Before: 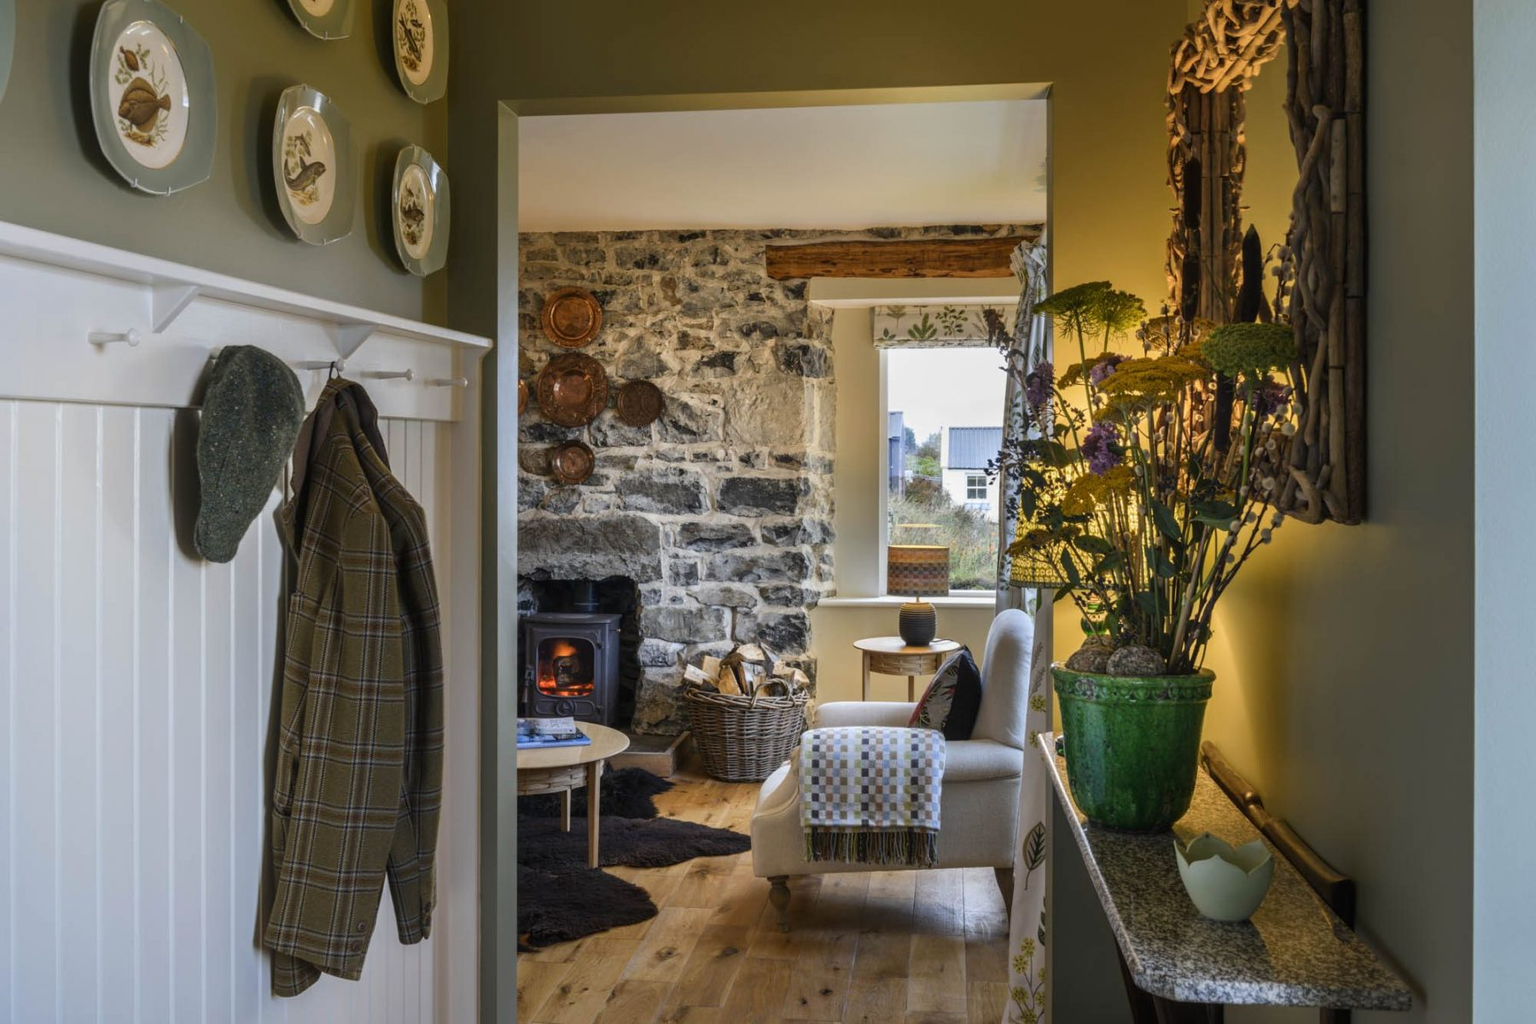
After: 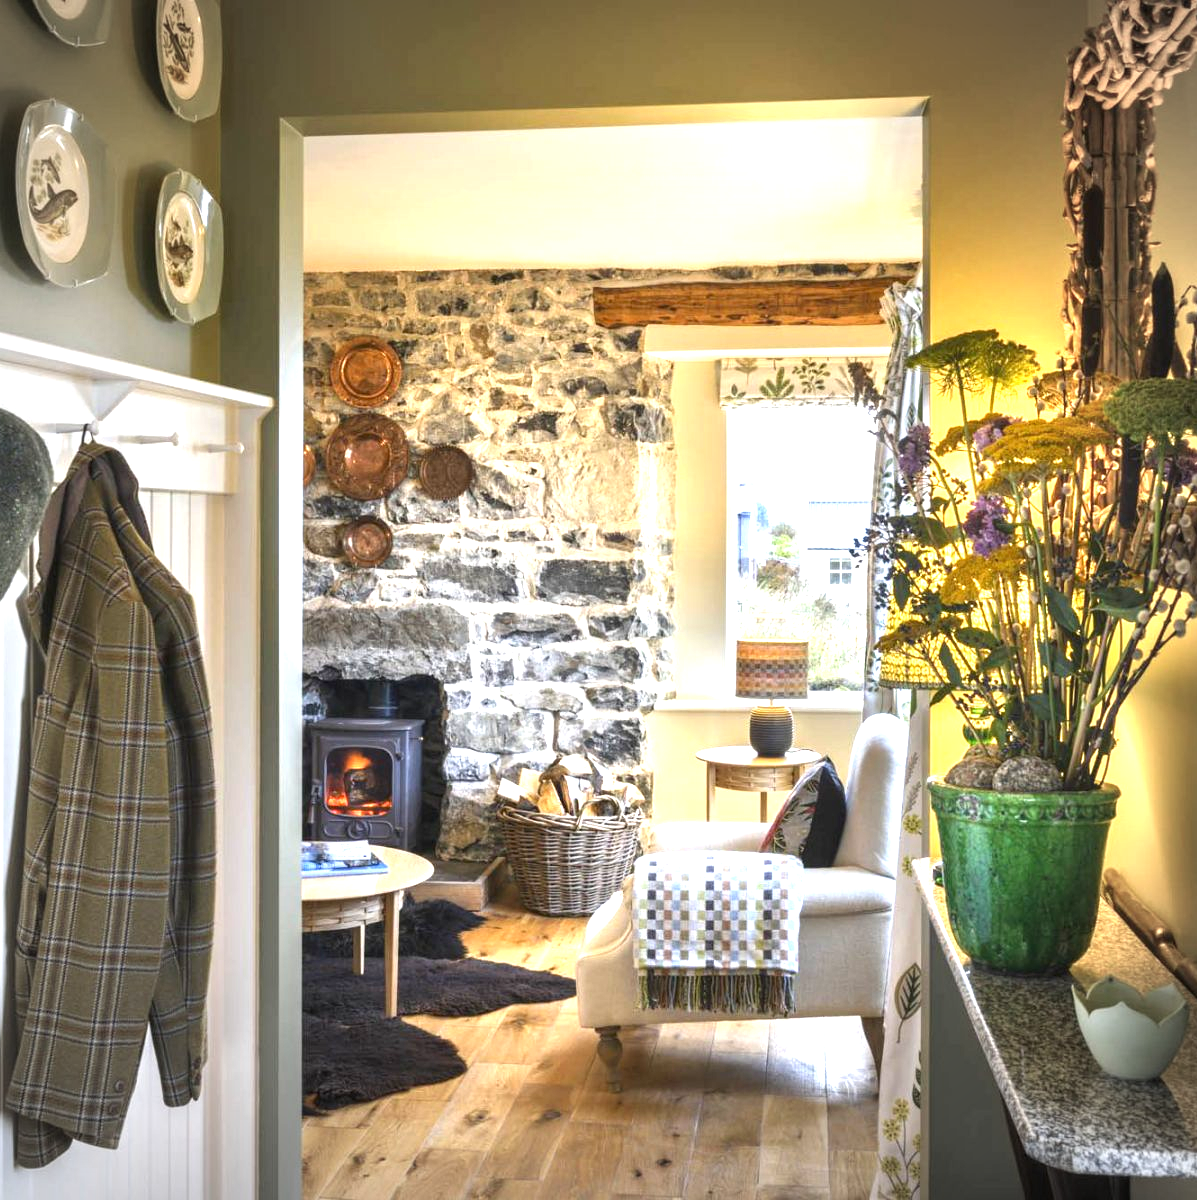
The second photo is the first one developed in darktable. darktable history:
exposure: black level correction 0, exposure 1.75 EV, compensate exposure bias true, compensate highlight preservation false
crop: left 16.899%, right 16.556%
vignetting: on, module defaults
